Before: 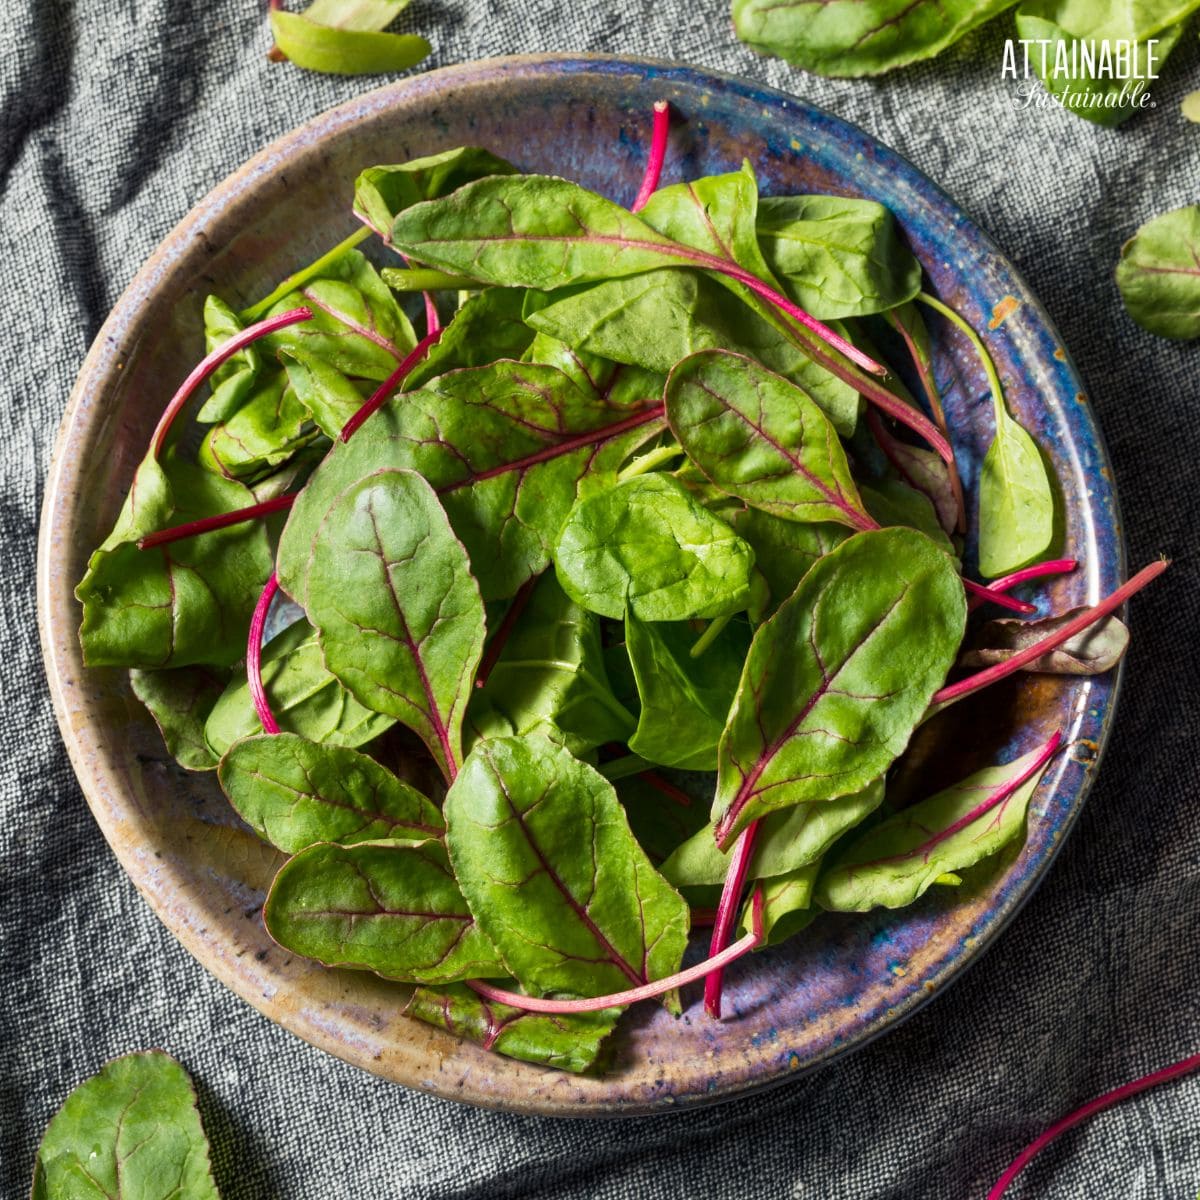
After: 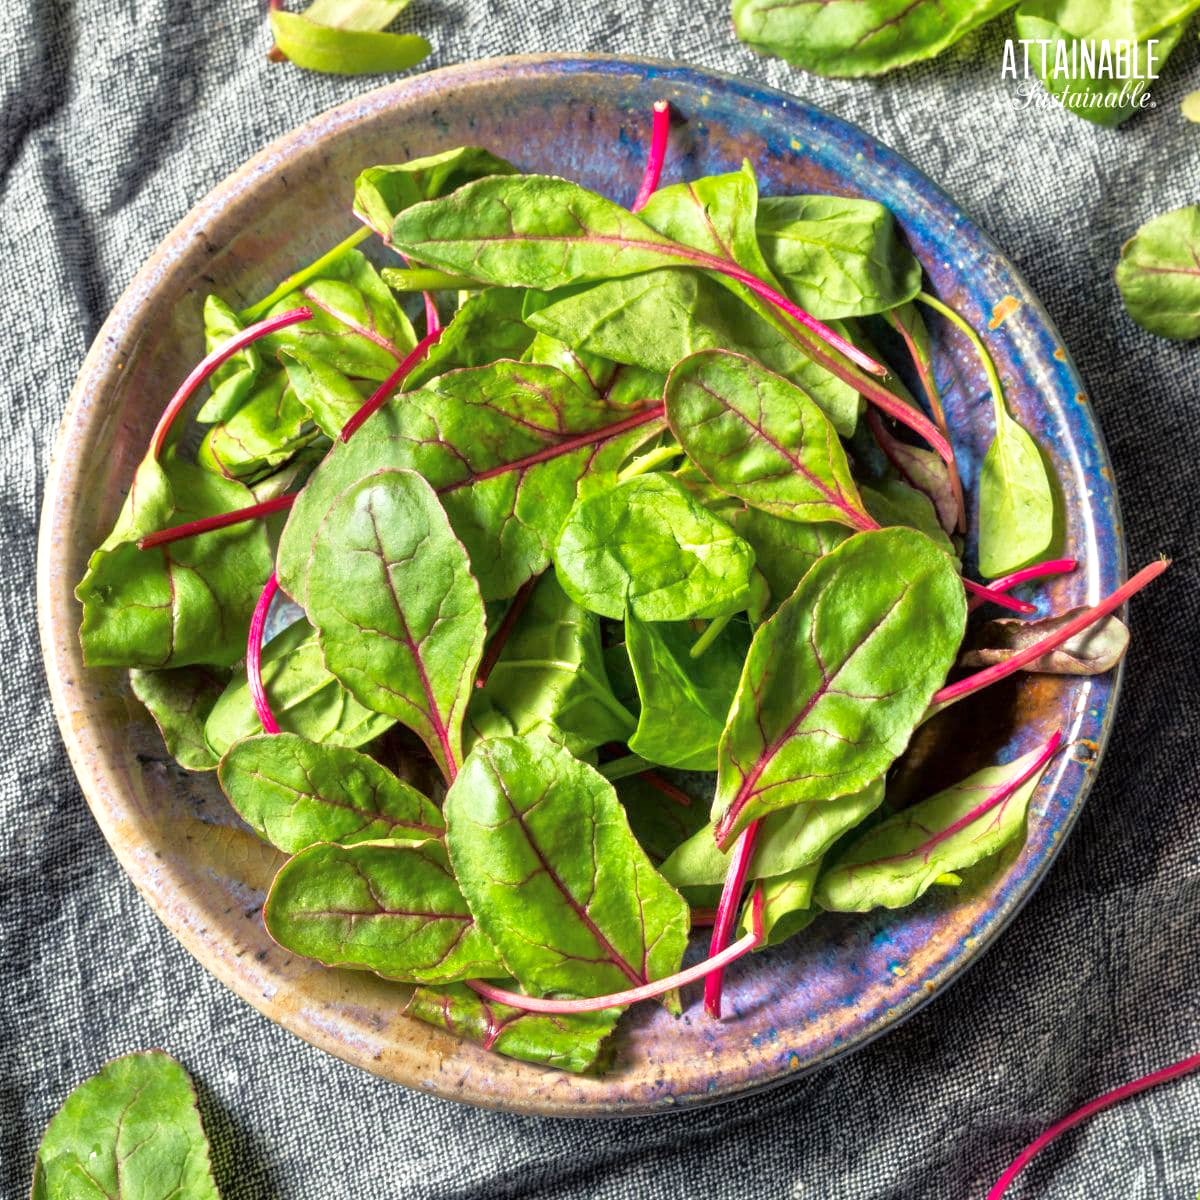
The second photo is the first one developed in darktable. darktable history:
tone curve: curves: ch0 [(0, 0) (0.003, 0.003) (0.011, 0.015) (0.025, 0.031) (0.044, 0.056) (0.069, 0.083) (0.1, 0.113) (0.136, 0.145) (0.177, 0.184) (0.224, 0.225) (0.277, 0.275) (0.335, 0.327) (0.399, 0.385) (0.468, 0.447) (0.543, 0.528) (0.623, 0.611) (0.709, 0.703) (0.801, 0.802) (0.898, 0.902) (1, 1)], preserve colors none
exposure: exposure 0.3 EV, compensate highlight preservation false
sharpen: radius 2.883, amount 0.868, threshold 47.523
tone equalizer: -7 EV 0.15 EV, -6 EV 0.6 EV, -5 EV 1.15 EV, -4 EV 1.33 EV, -3 EV 1.15 EV, -2 EV 0.6 EV, -1 EV 0.15 EV, mask exposure compensation -0.5 EV
